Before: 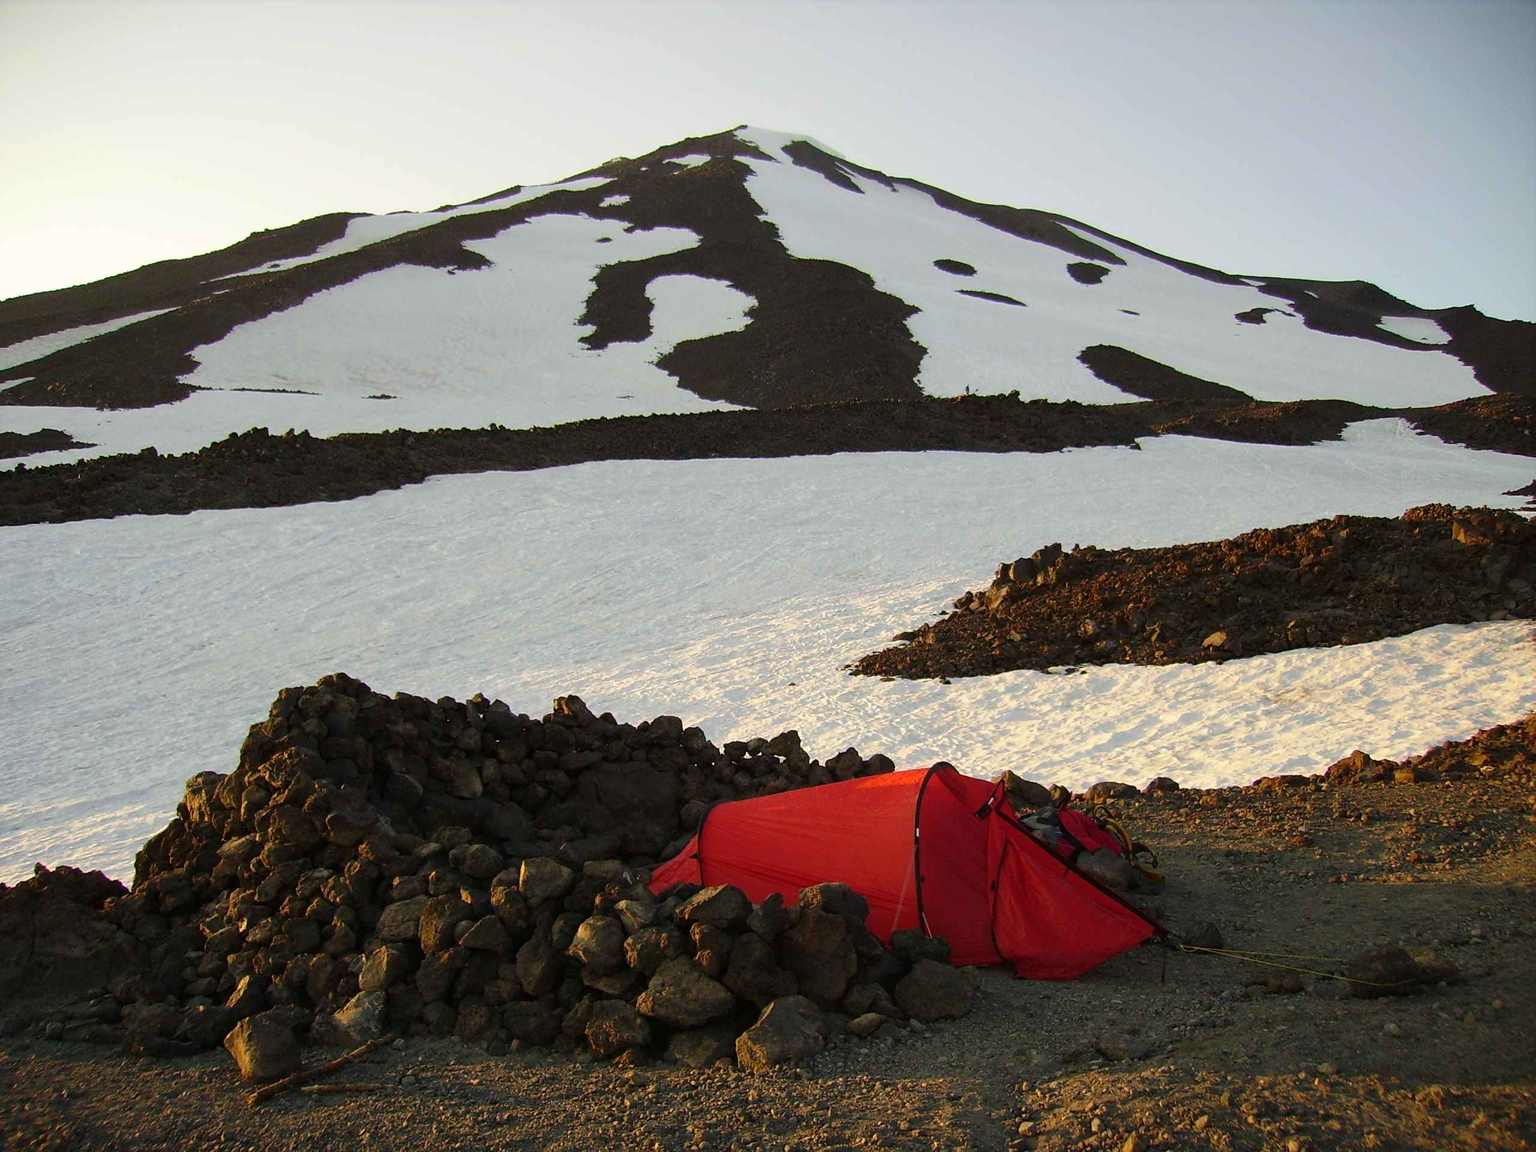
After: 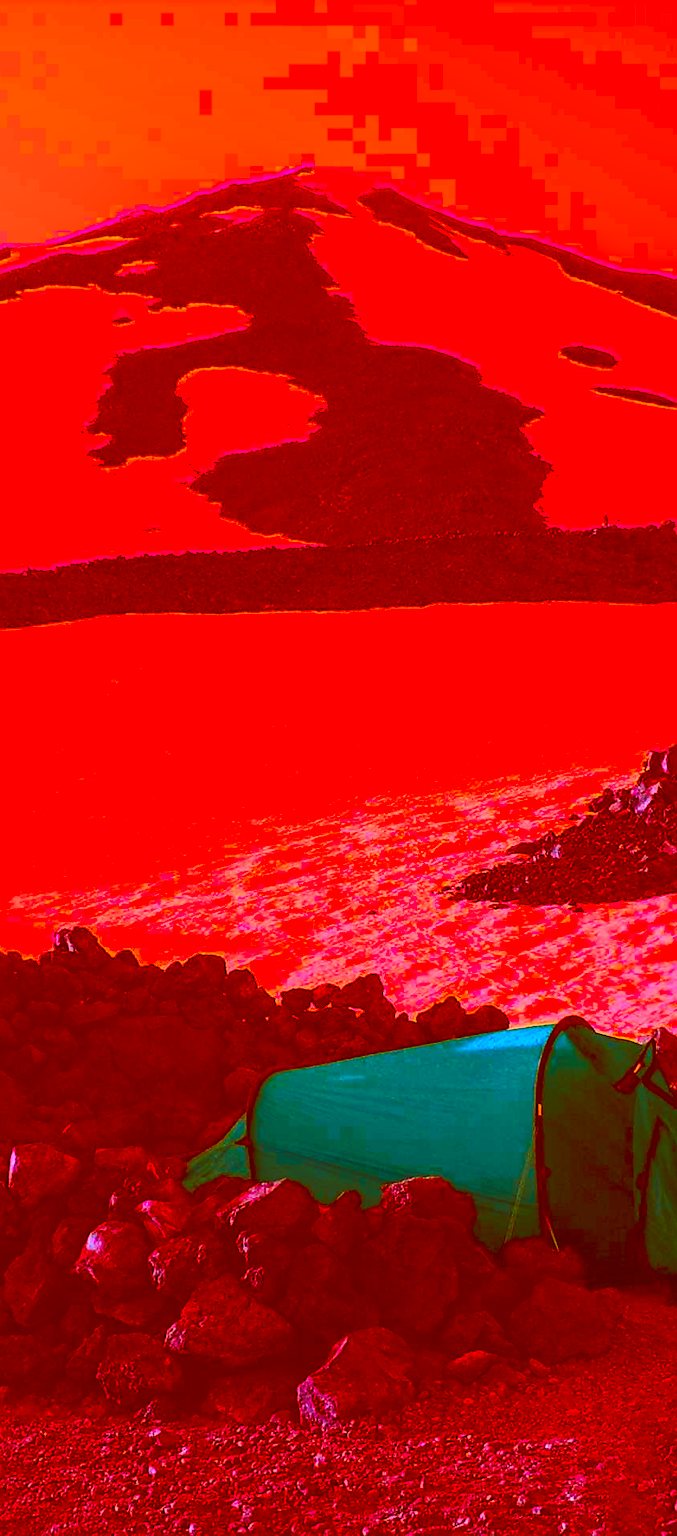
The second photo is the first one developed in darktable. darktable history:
tone curve: curves: ch0 [(0.016, 0.011) (0.204, 0.146) (0.515, 0.476) (0.78, 0.795) (1, 0.981)], color space Lab, linked channels, preserve colors none
crop: left 33.406%, right 33.484%
sharpen: radius 1.433, amount 0.415, threshold 1.554
exposure: exposure 0.201 EV, compensate highlight preservation false
color correction: highlights a* -38.98, highlights b* -39.42, shadows a* -39.25, shadows b* -39.46, saturation -2.95
local contrast: on, module defaults
contrast brightness saturation: contrast 0.035, saturation 0.15
